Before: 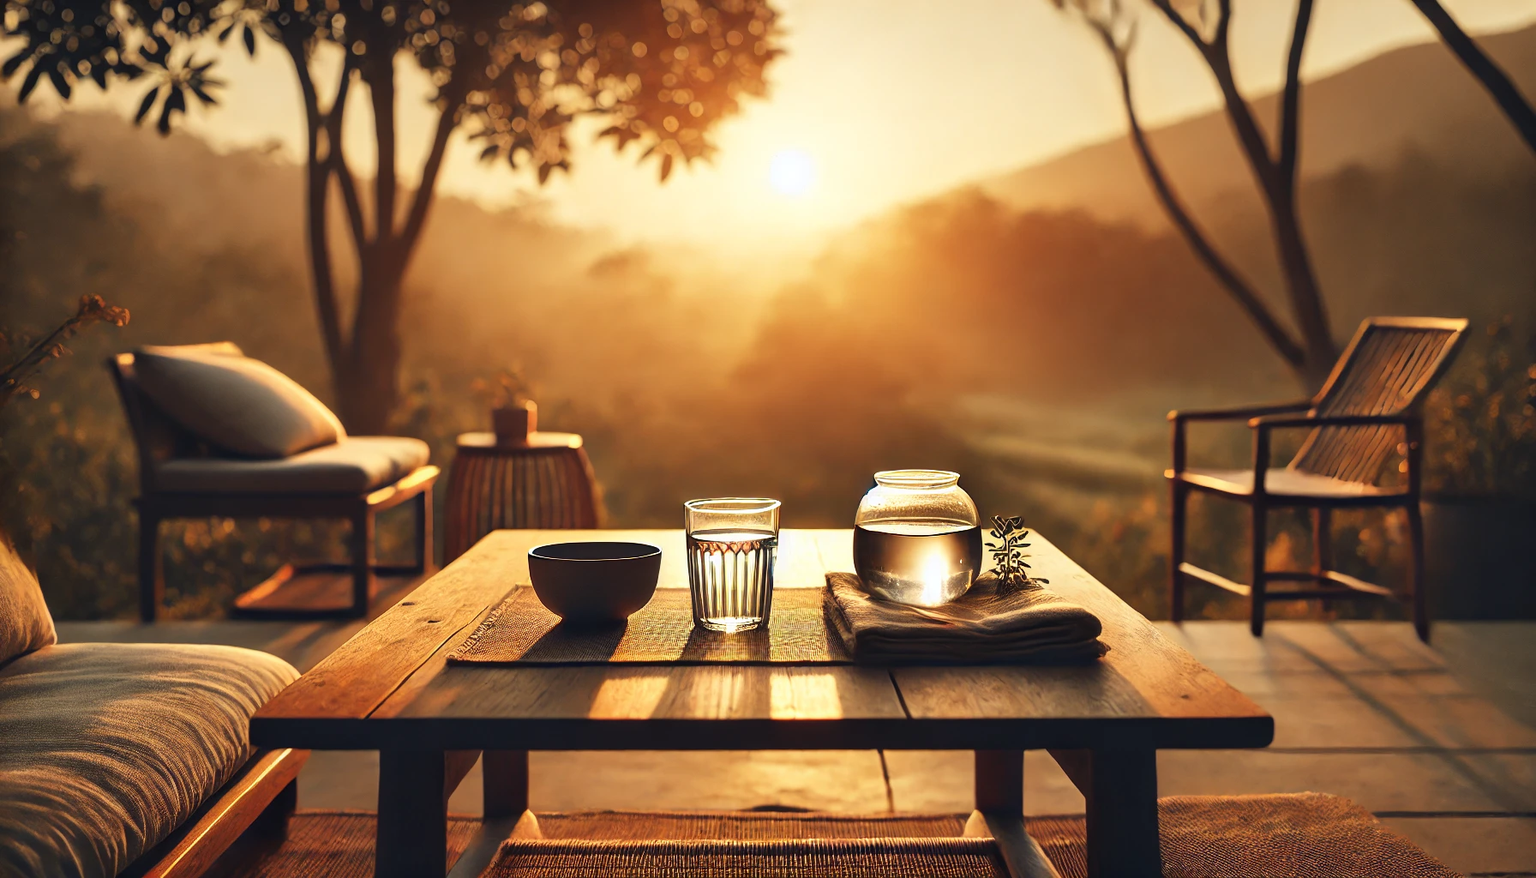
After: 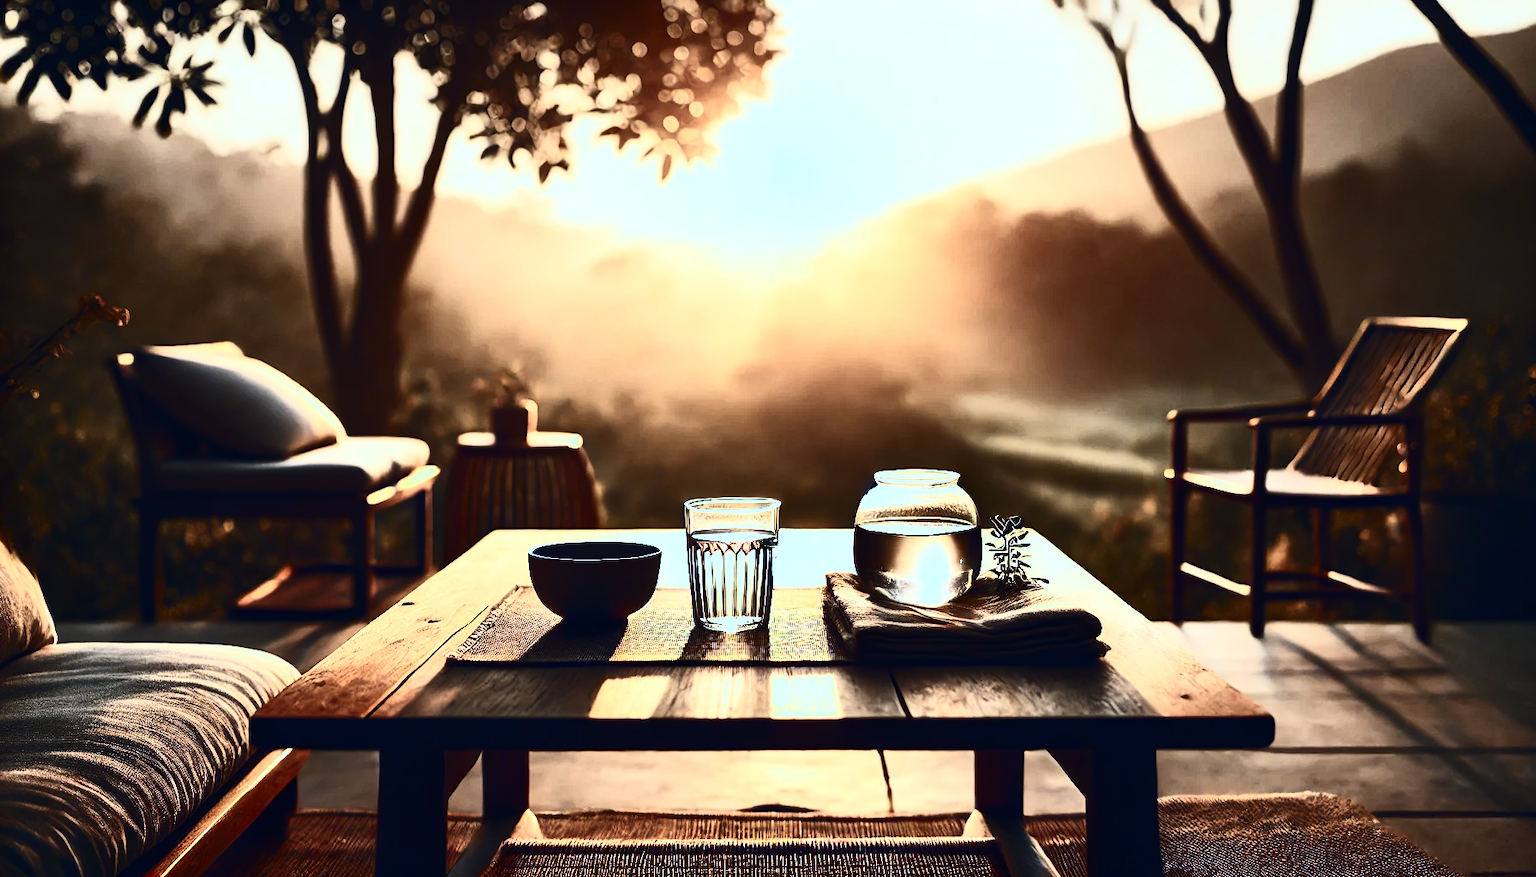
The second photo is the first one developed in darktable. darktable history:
exposure: exposure -0.041 EV, compensate highlight preservation false
color calibration: illuminant as shot in camera, x 0.378, y 0.381, temperature 4093.13 K, saturation algorithm version 1 (2020)
contrast brightness saturation: contrast 0.93, brightness 0.2
white balance: red 0.931, blue 1.11
